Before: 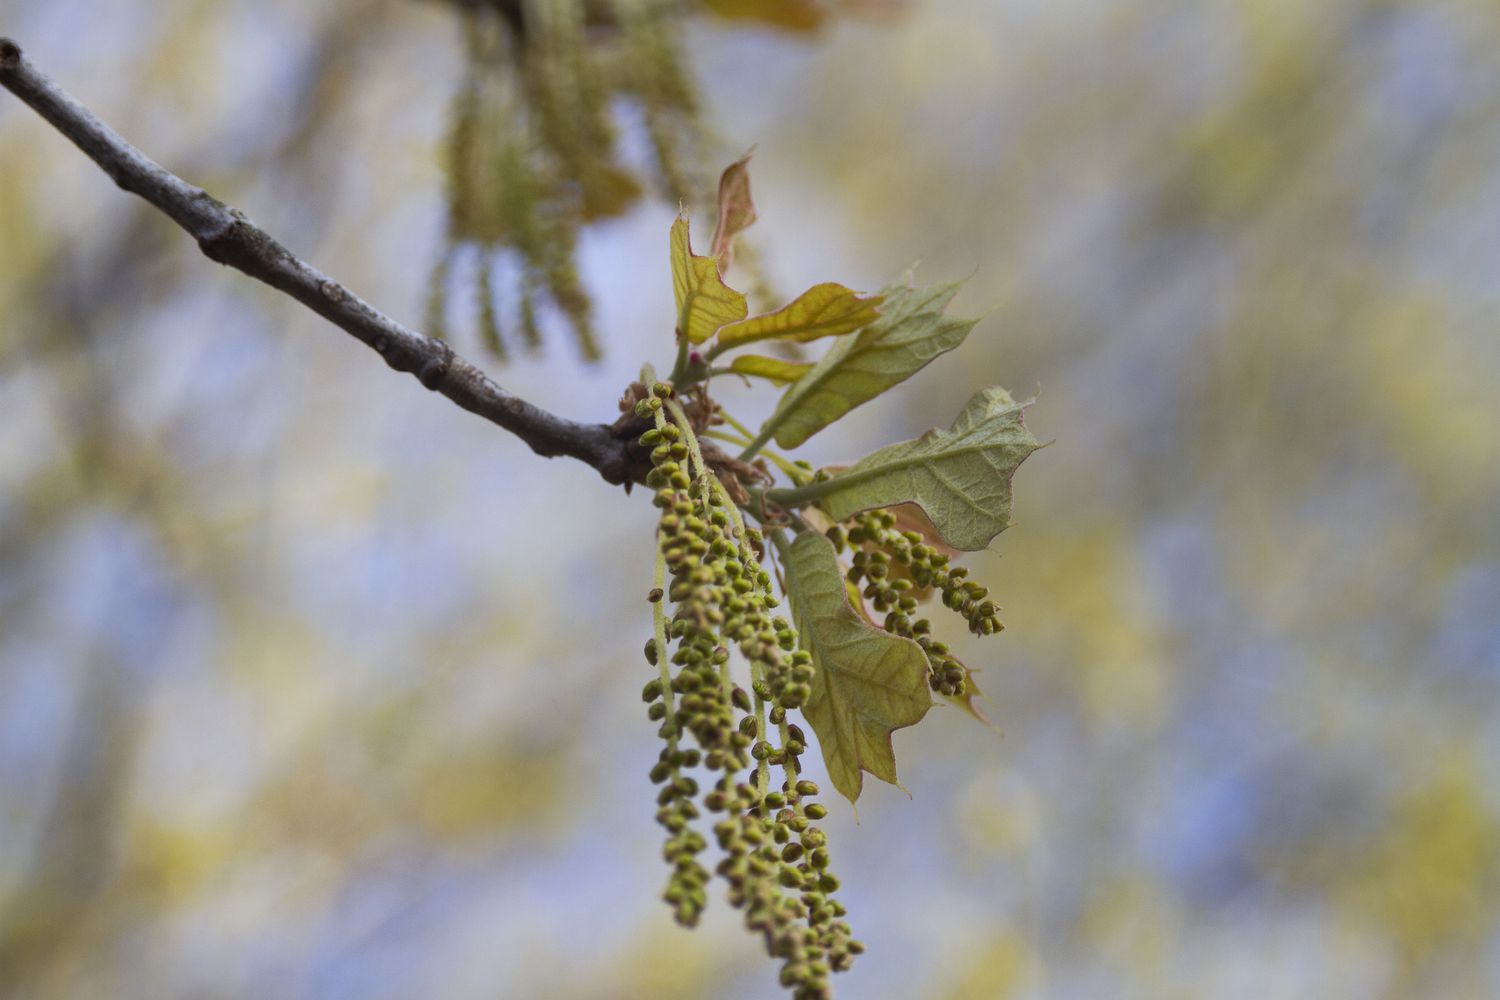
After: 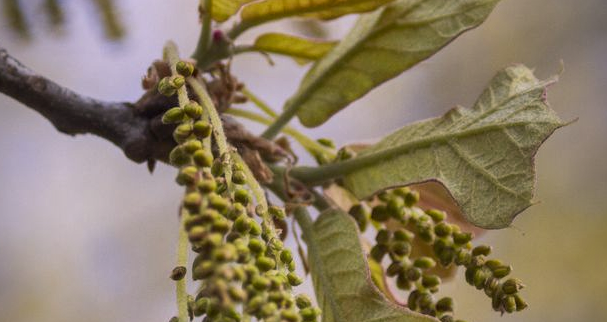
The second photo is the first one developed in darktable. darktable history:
color correction: highlights a* 6.98, highlights b* 4.24
crop: left 31.839%, top 32.291%, right 27.628%, bottom 35.424%
vignetting: brightness -0.629, saturation -0.013, unbound false
local contrast: on, module defaults
